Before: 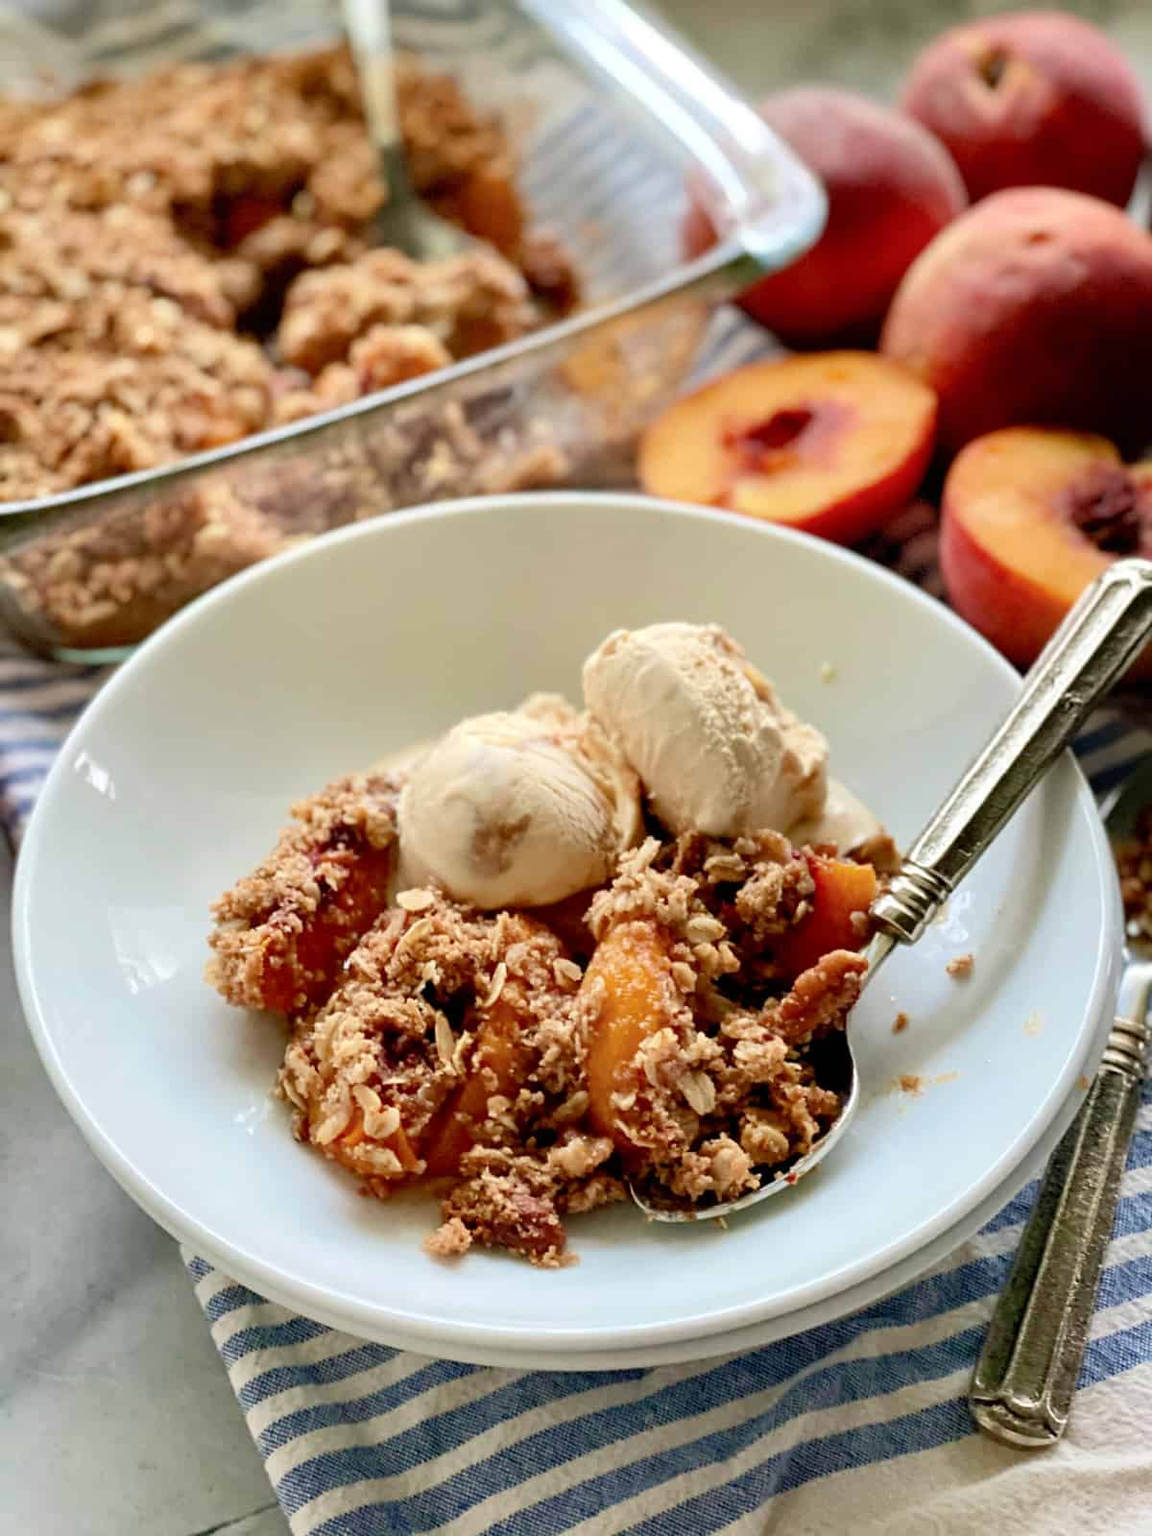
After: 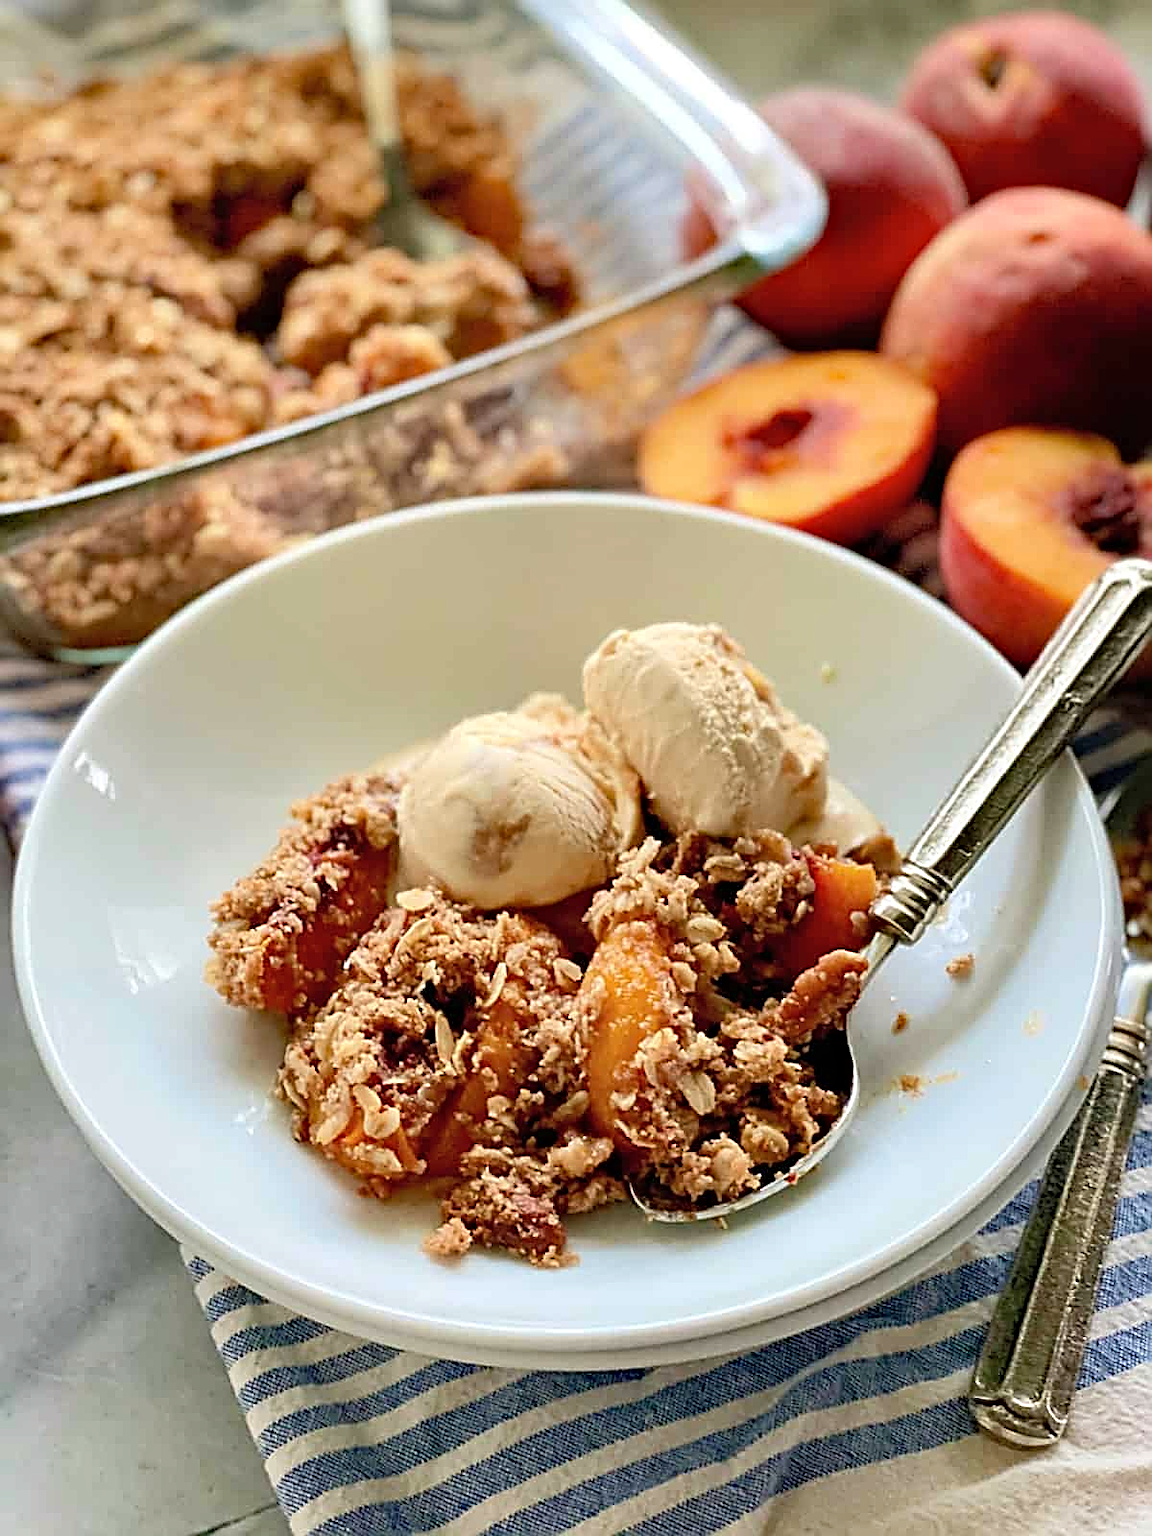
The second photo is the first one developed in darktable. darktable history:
sharpen: amount 1.011
haze removal: compatibility mode true, adaptive false
contrast brightness saturation: contrast 0.05, brightness 0.058, saturation 0.008
